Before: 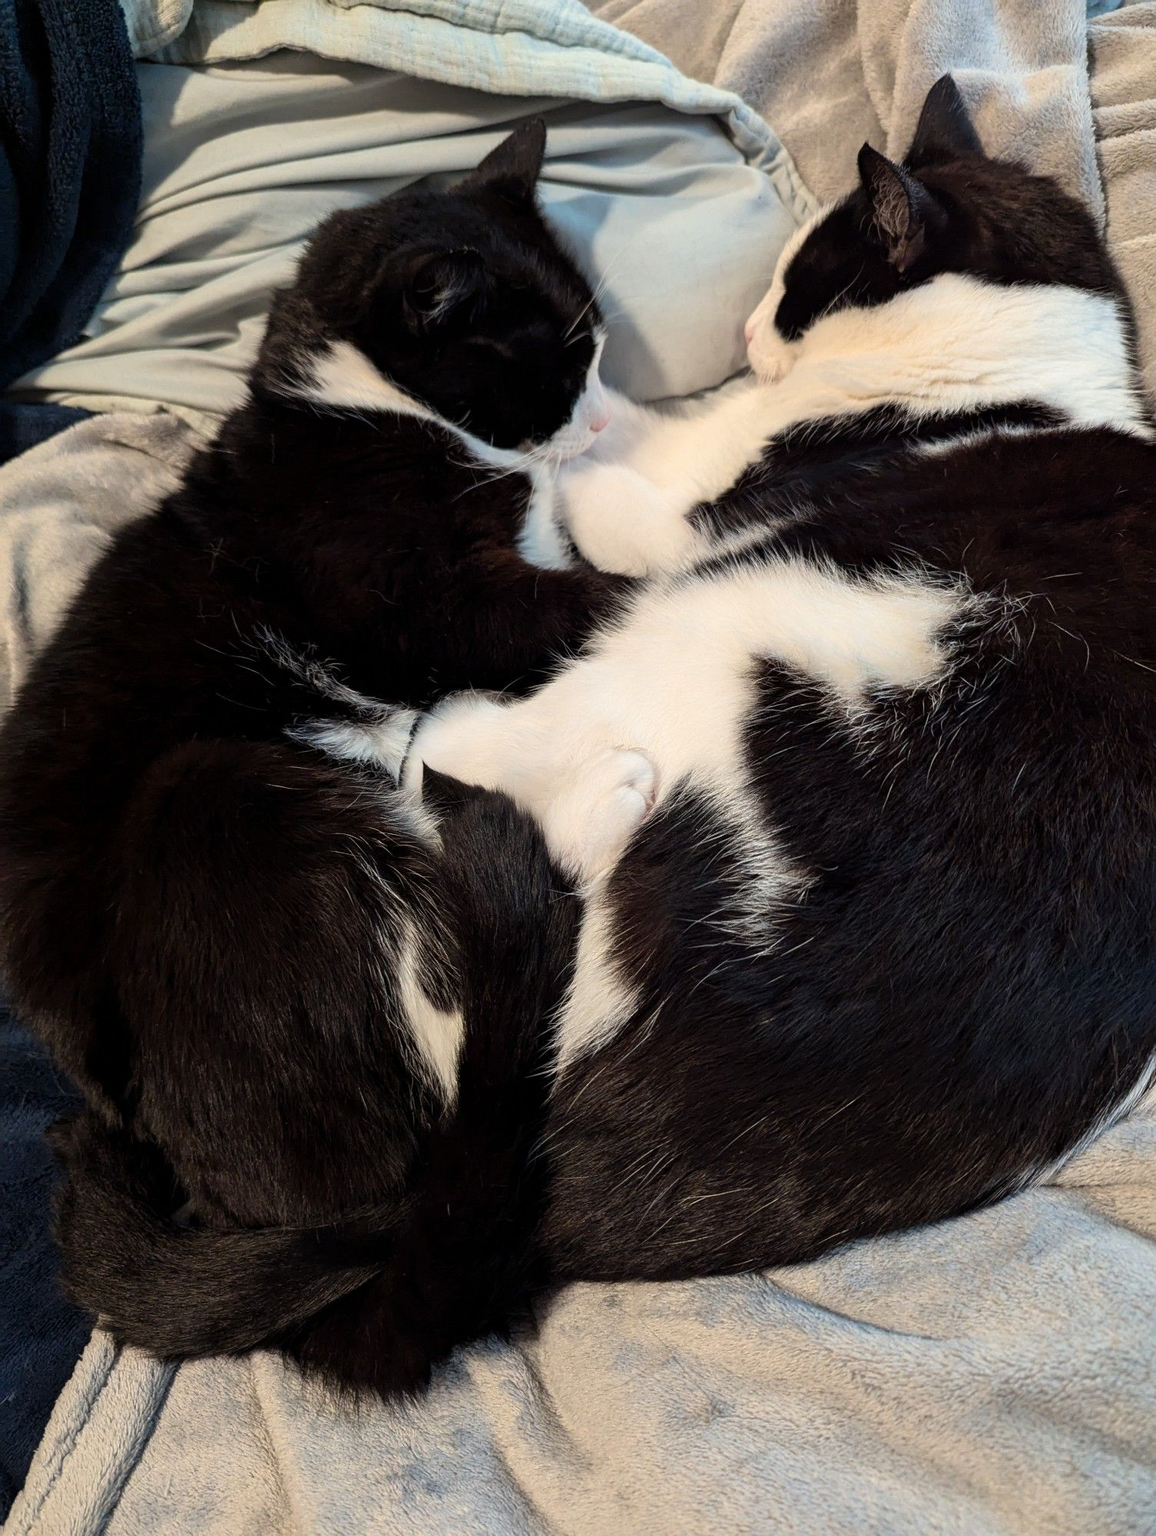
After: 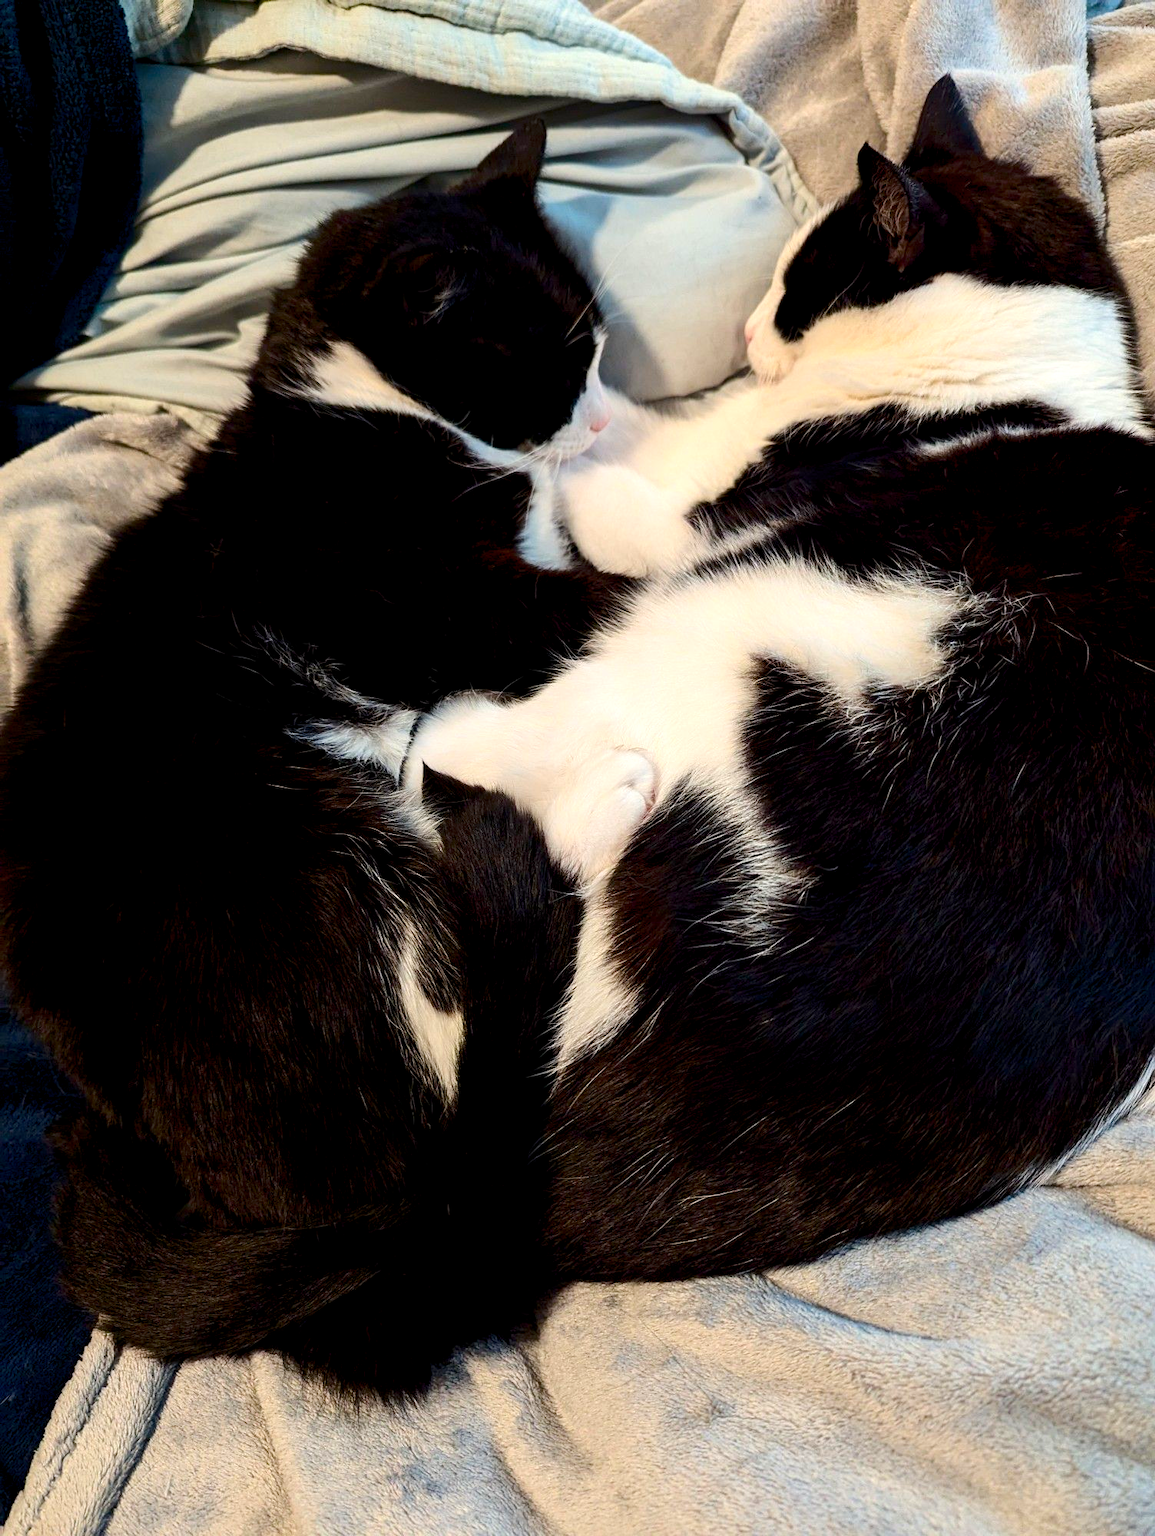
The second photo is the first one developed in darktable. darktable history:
contrast brightness saturation: contrast 0.13, brightness -0.05, saturation 0.16
color balance rgb: global offset › luminance -0.51%, perceptual saturation grading › global saturation 27.53%, perceptual saturation grading › highlights -25%, perceptual saturation grading › shadows 25%, perceptual brilliance grading › highlights 6.62%, perceptual brilliance grading › mid-tones 17.07%, perceptual brilliance grading › shadows -5.23%
